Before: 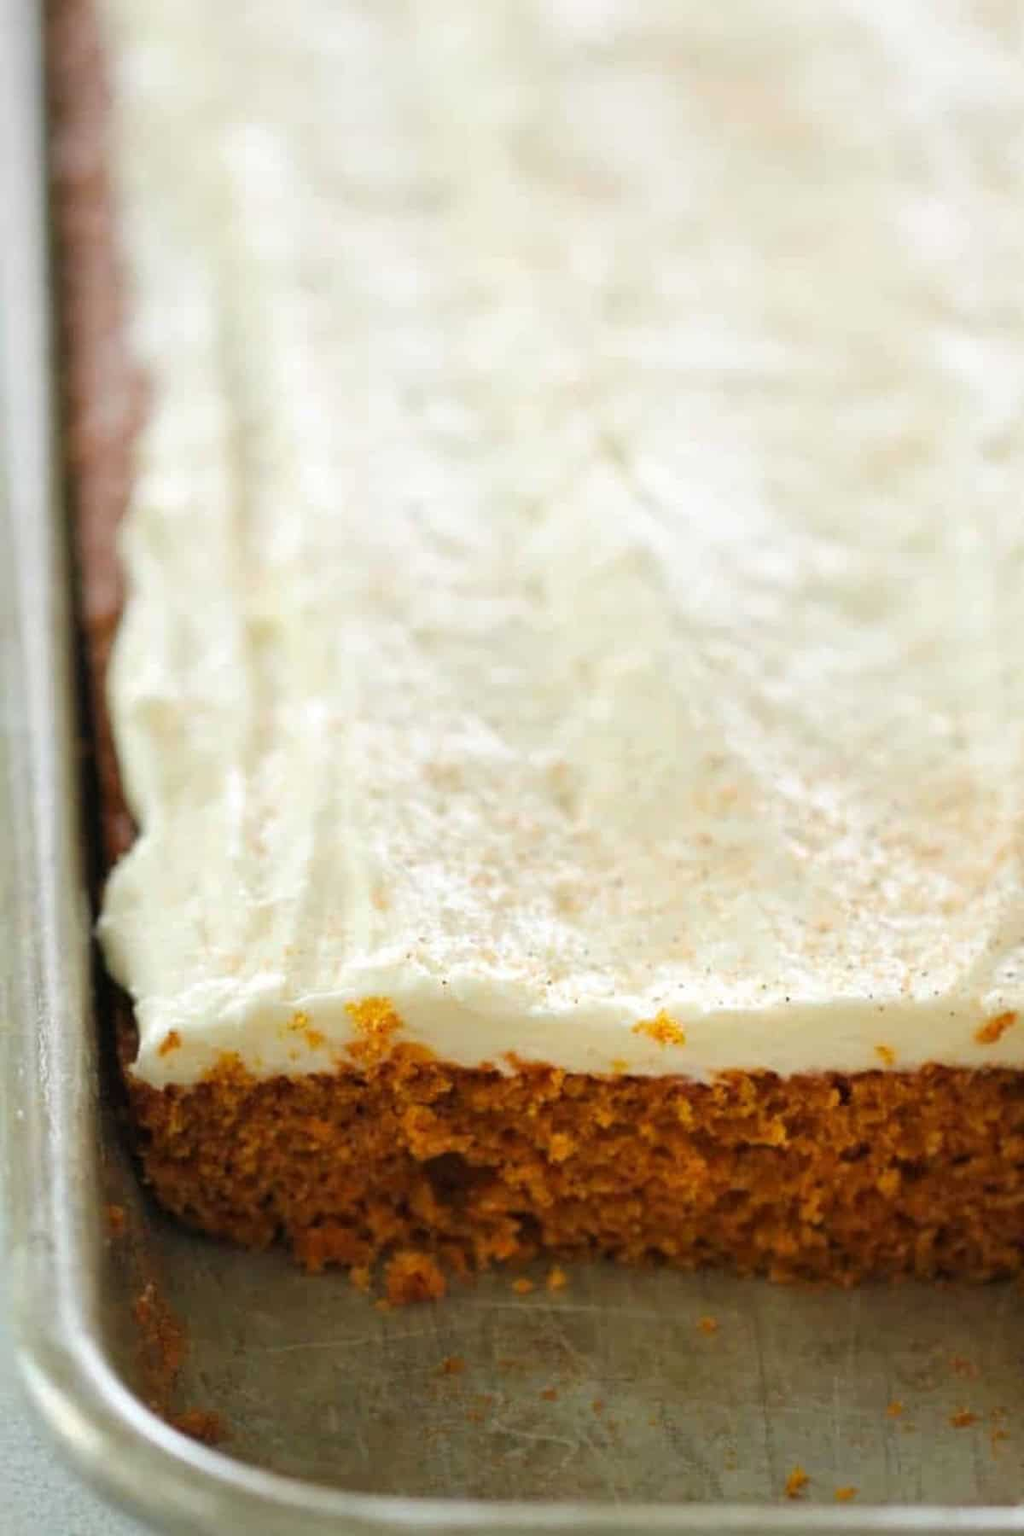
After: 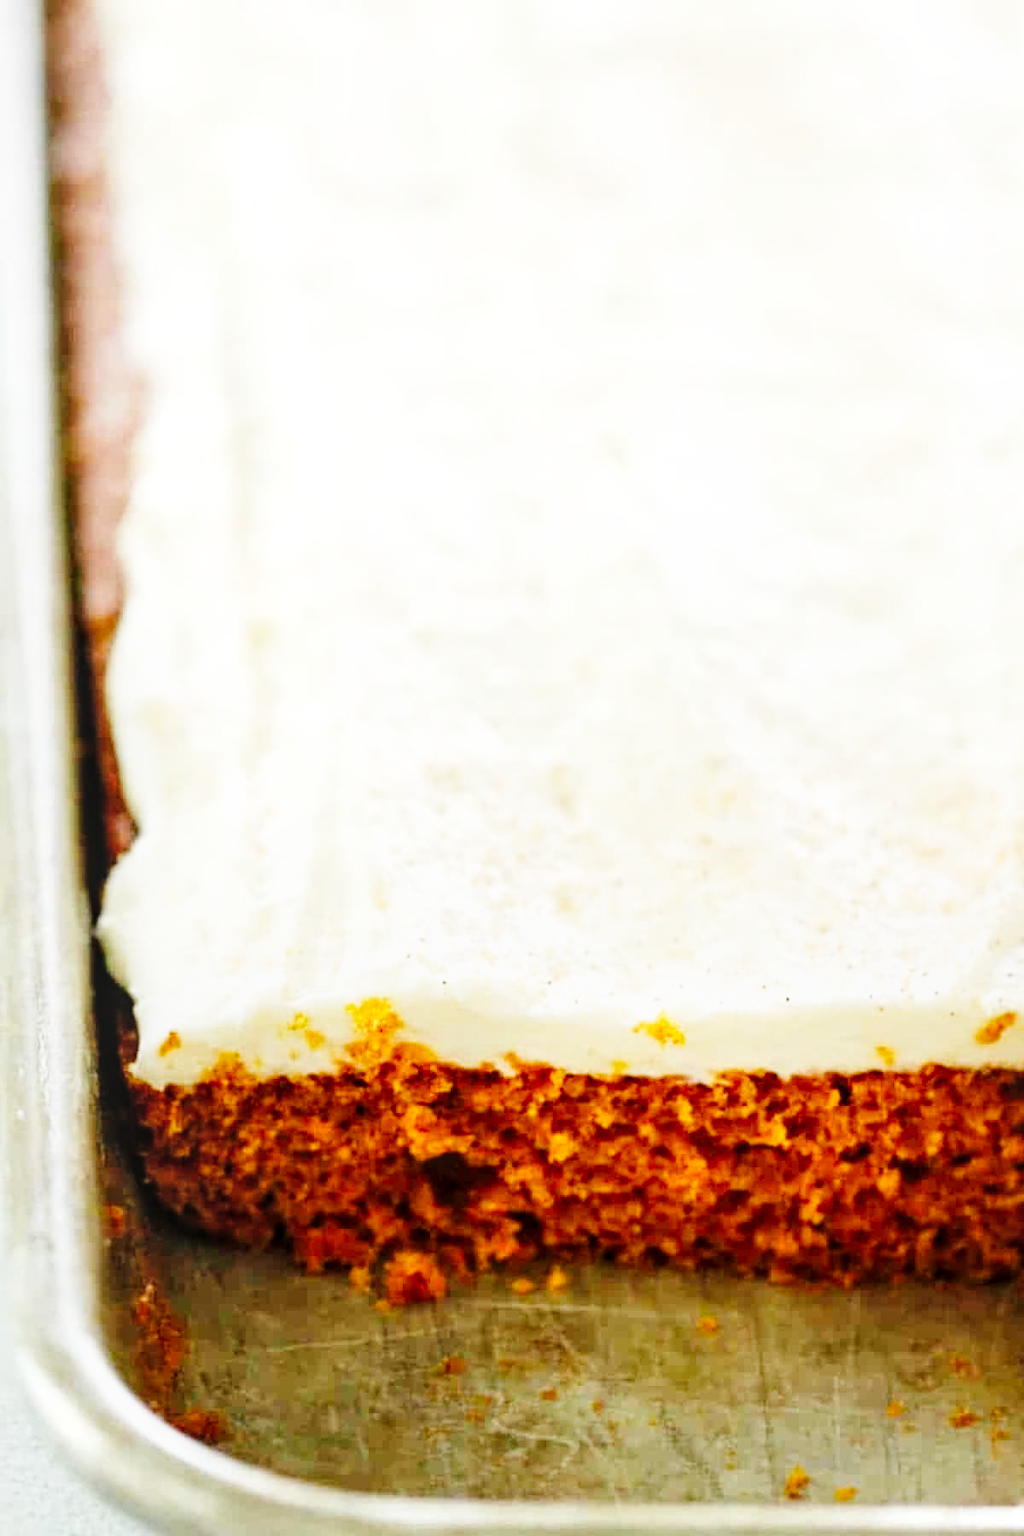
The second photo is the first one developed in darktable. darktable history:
base curve: curves: ch0 [(0, 0) (0, 0) (0.002, 0.001) (0.008, 0.003) (0.019, 0.011) (0.037, 0.037) (0.064, 0.11) (0.102, 0.232) (0.152, 0.379) (0.216, 0.524) (0.296, 0.665) (0.394, 0.789) (0.512, 0.881) (0.651, 0.945) (0.813, 0.986) (1, 1)], preserve colors none
local contrast: on, module defaults
